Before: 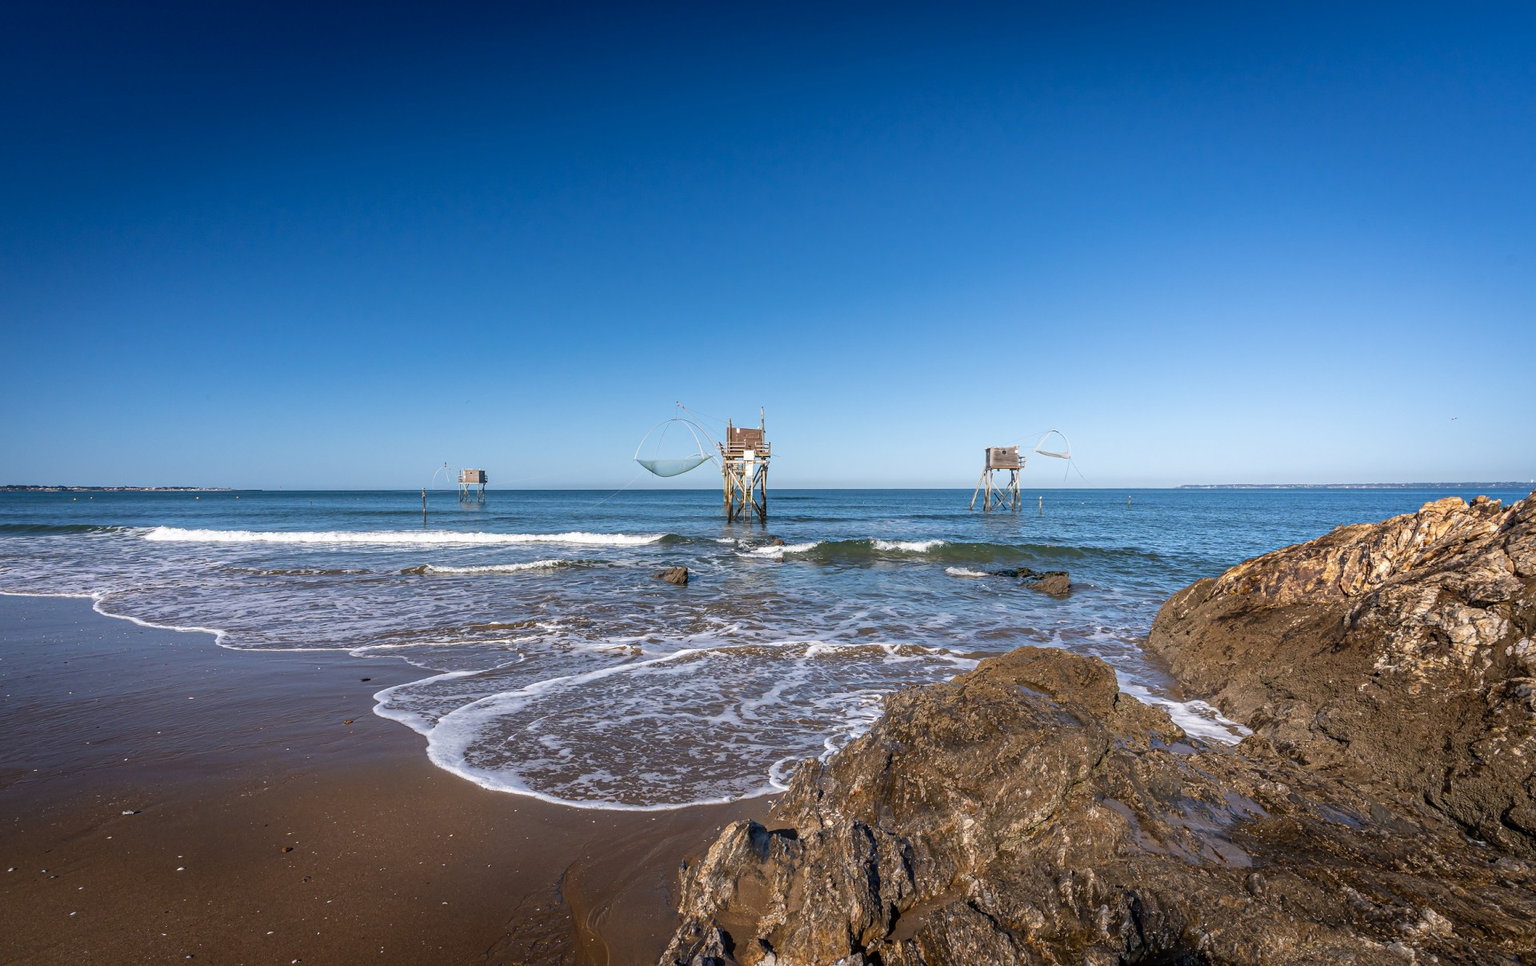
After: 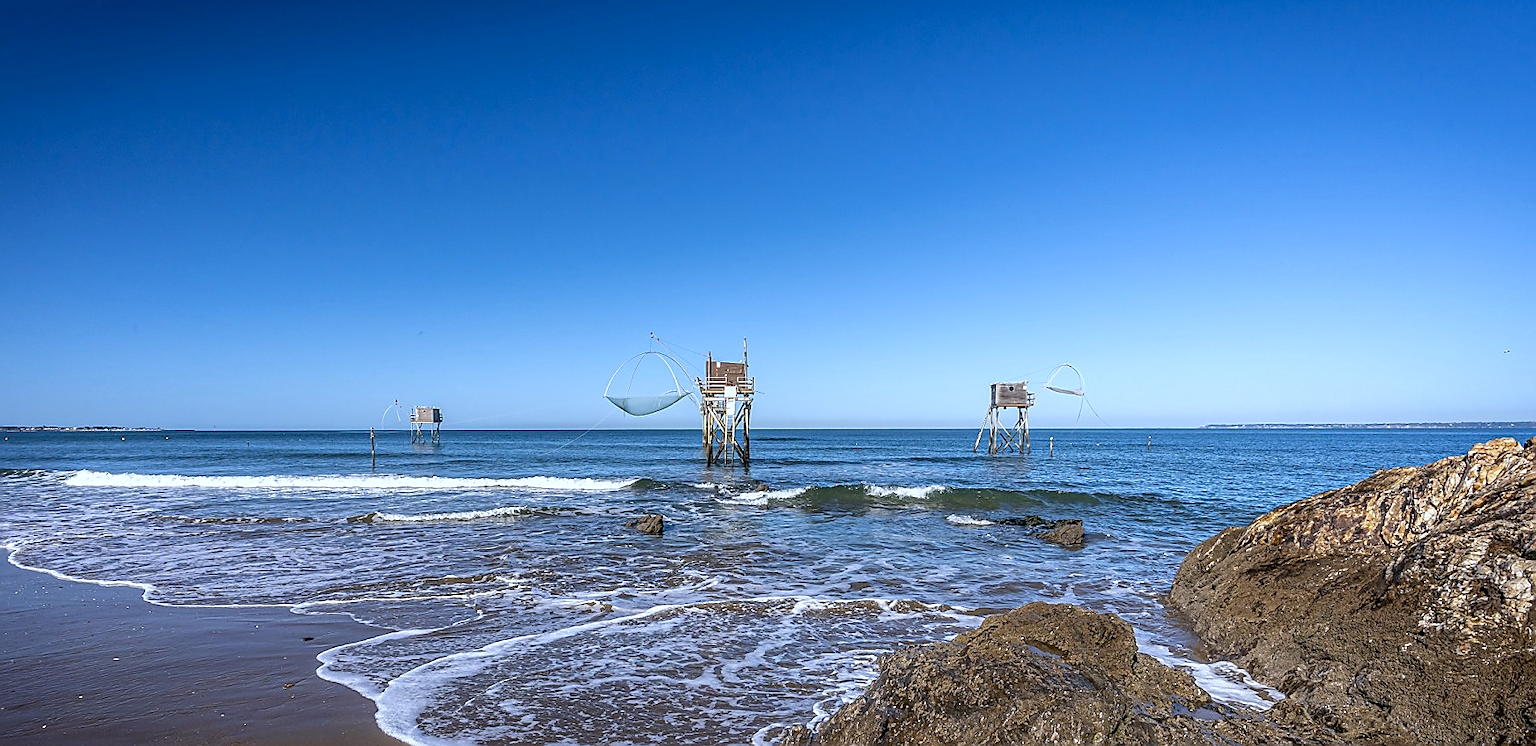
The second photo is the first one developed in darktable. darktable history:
crop: left 5.596%, top 10.314%, right 3.534%, bottom 19.395%
white balance: red 0.924, blue 1.095
exposure: exposure 0.014 EV, compensate highlight preservation false
local contrast: on, module defaults
sharpen: radius 1.4, amount 1.25, threshold 0.7
